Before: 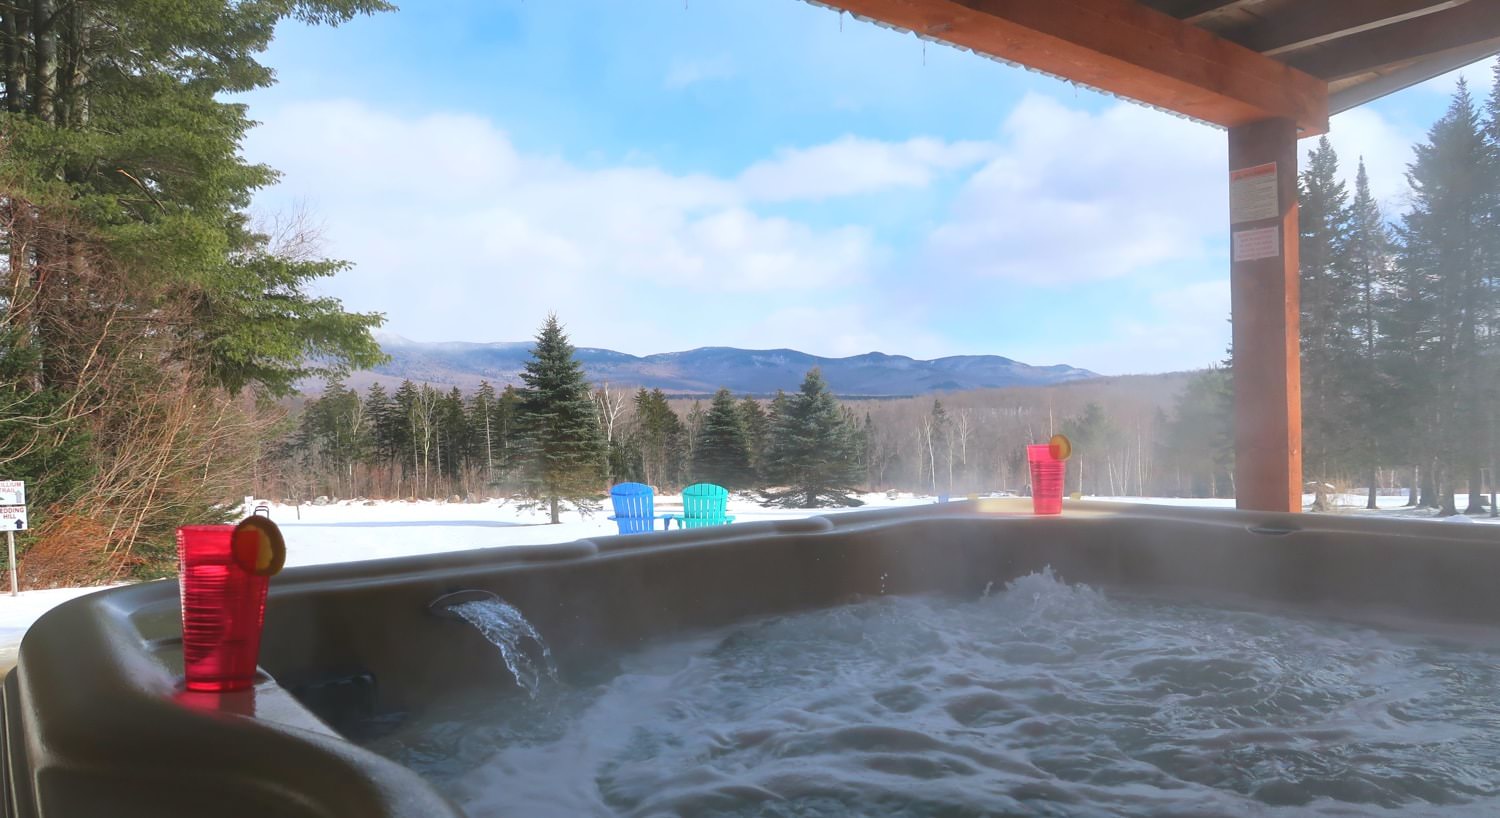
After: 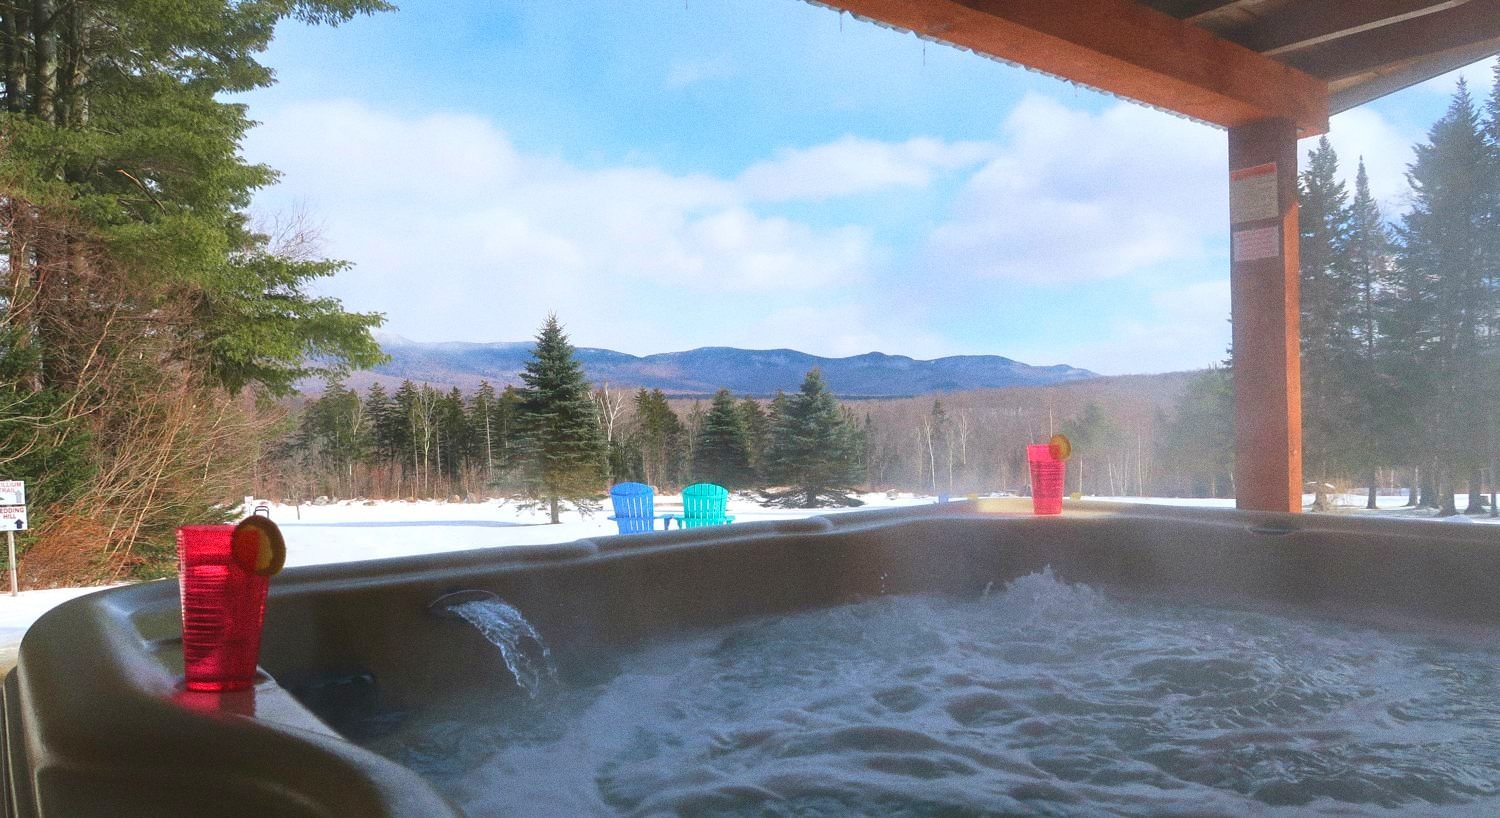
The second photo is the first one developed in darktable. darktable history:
velvia: on, module defaults
exposure: black level correction 0.002, compensate highlight preservation false
grain: on, module defaults
